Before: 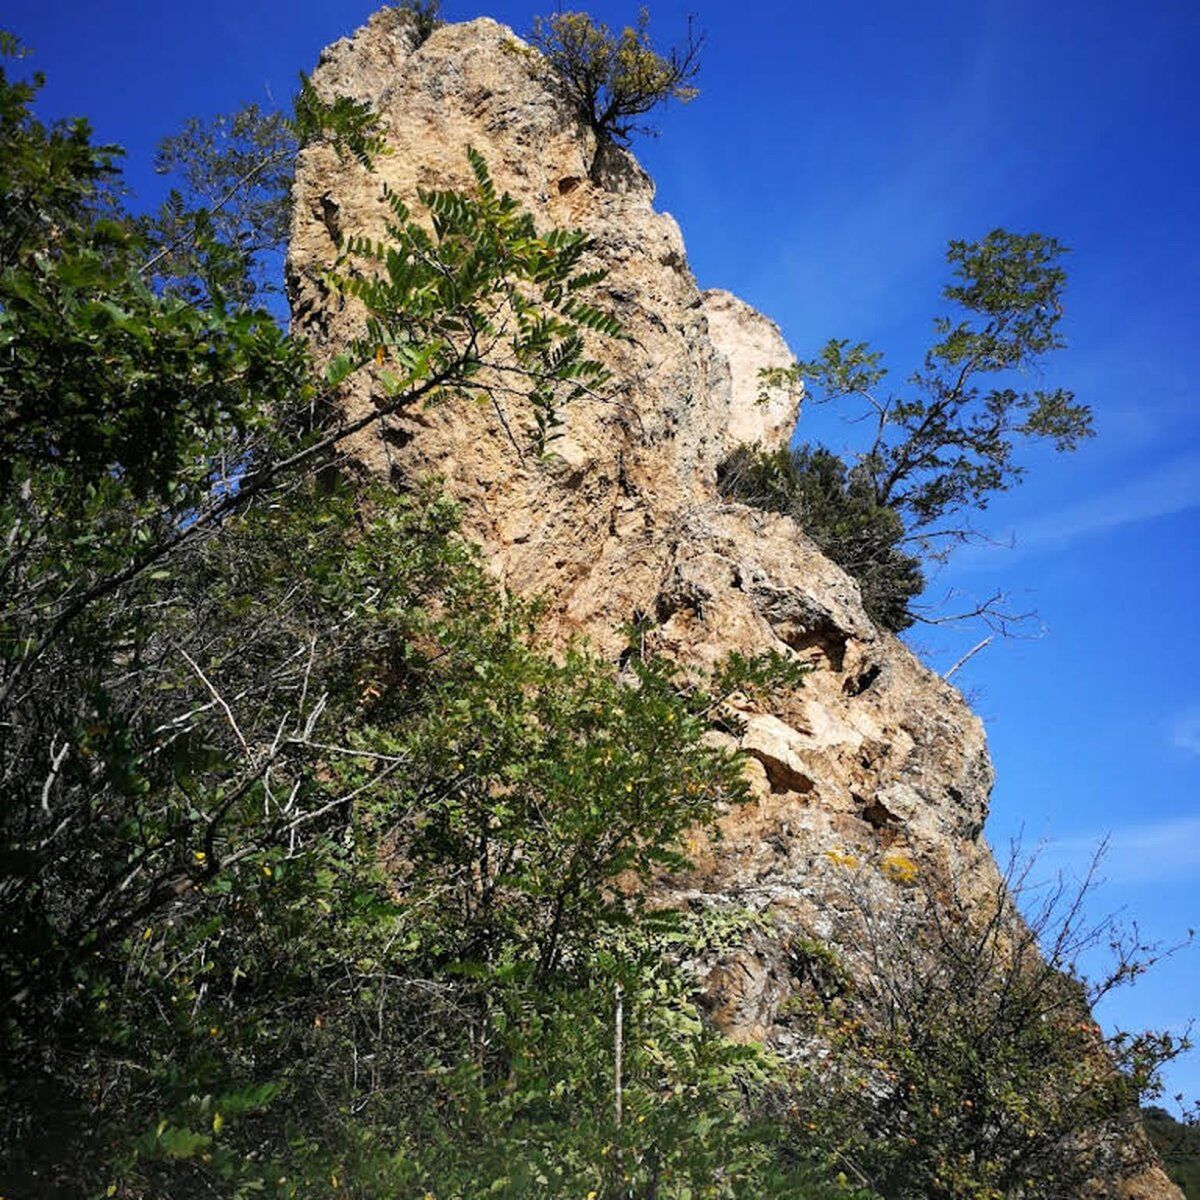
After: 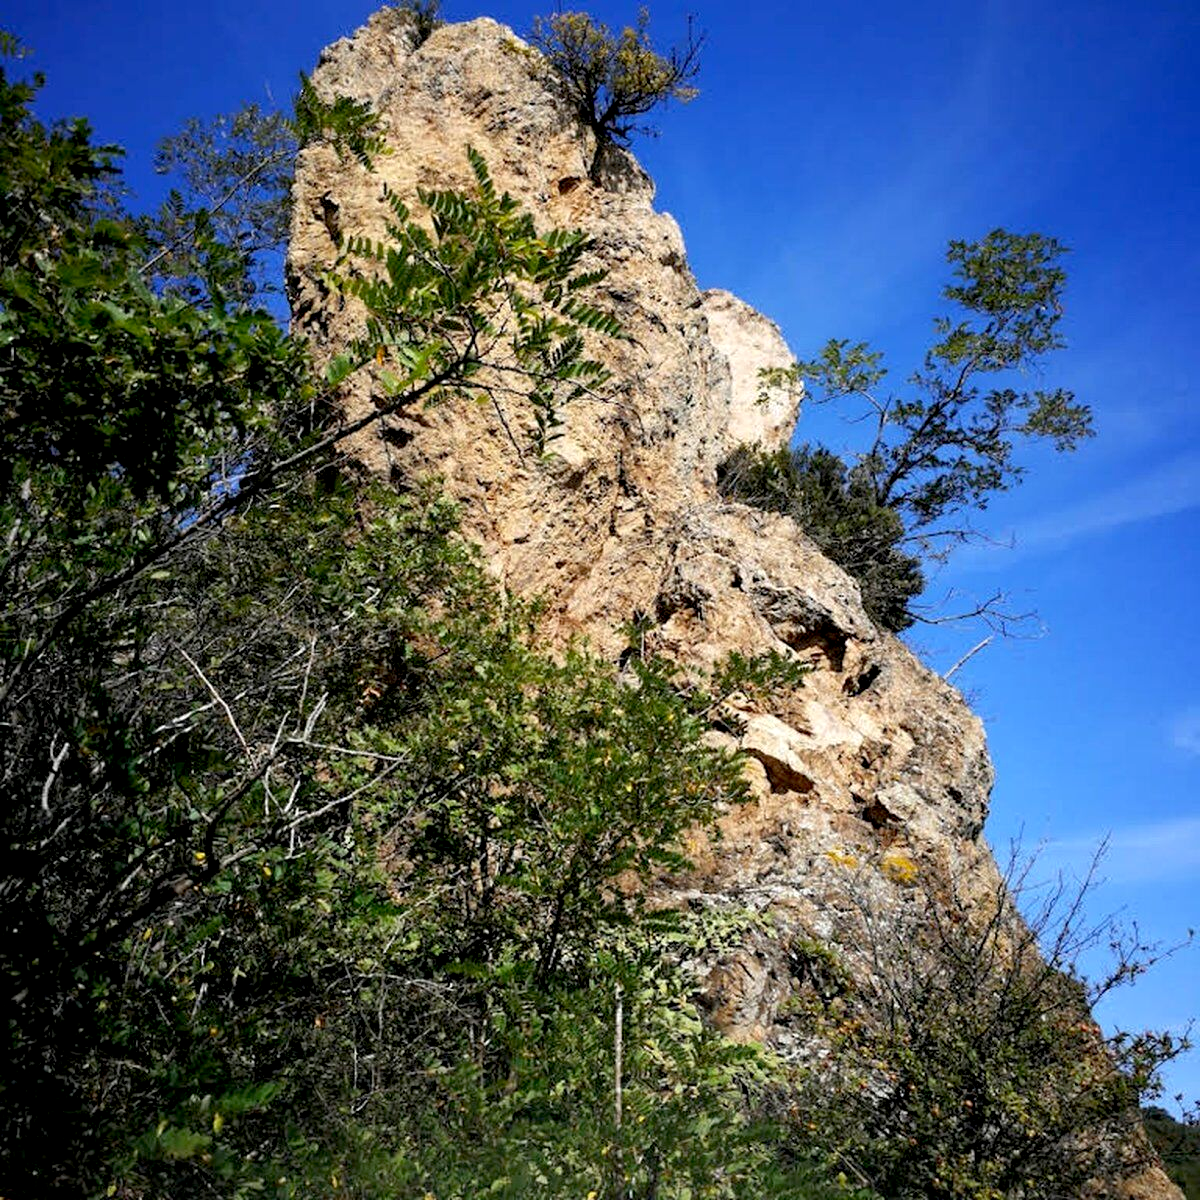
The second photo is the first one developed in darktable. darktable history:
exposure: black level correction 0.009, exposure 0.111 EV, compensate highlight preservation false
